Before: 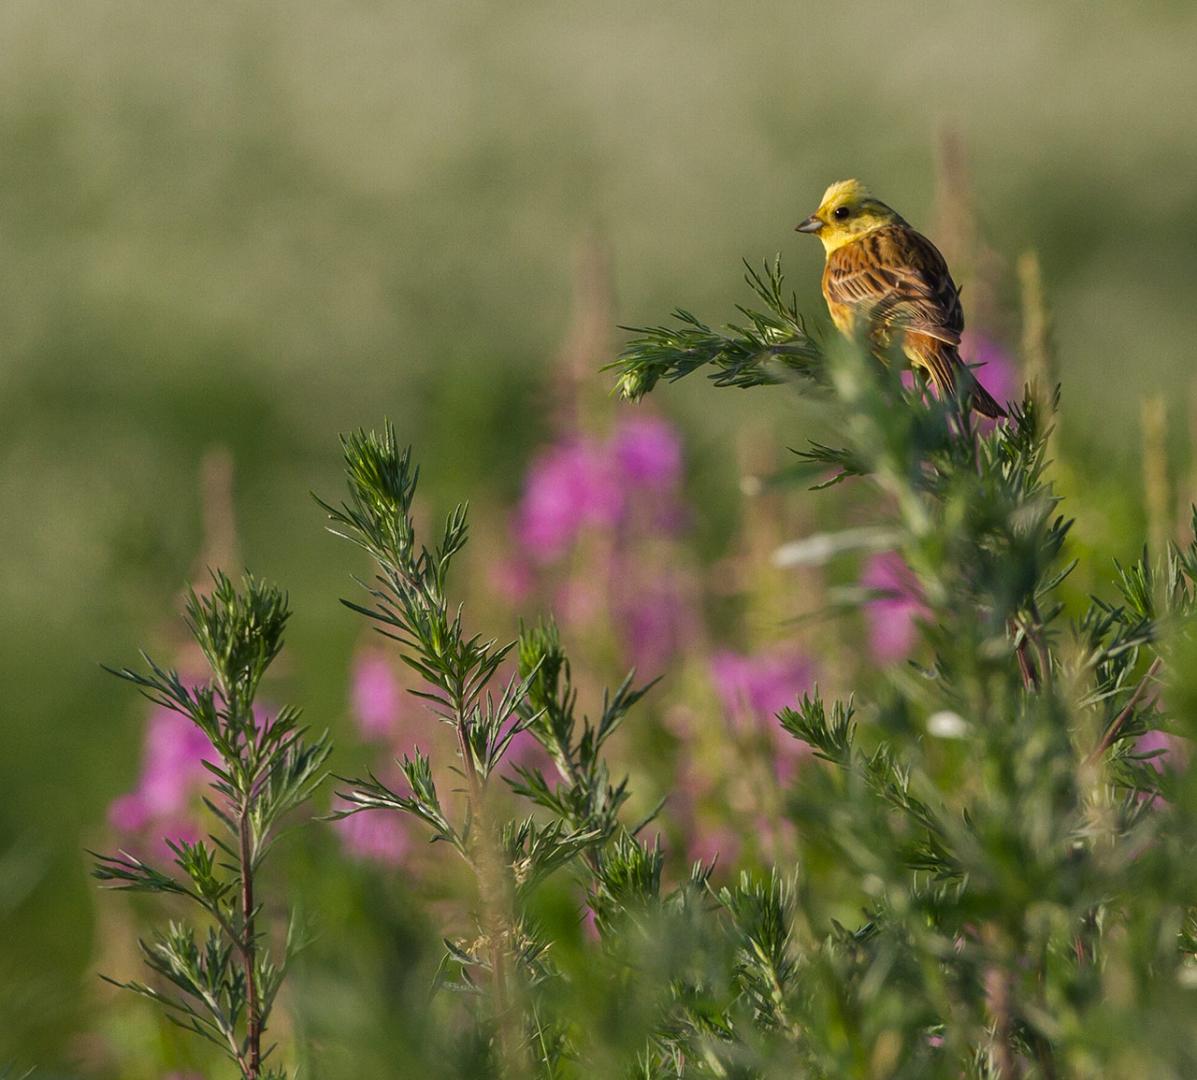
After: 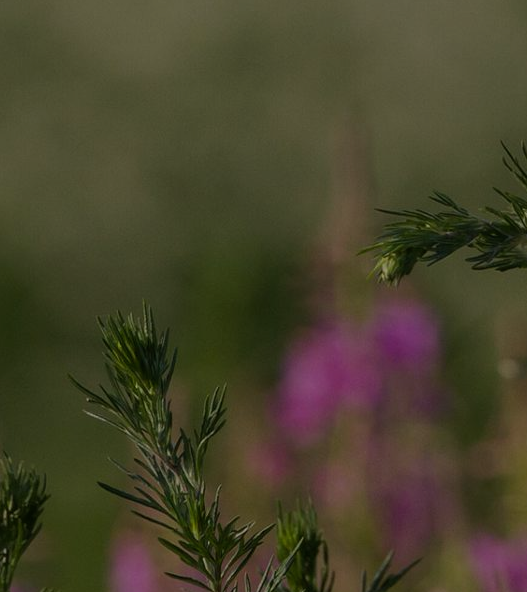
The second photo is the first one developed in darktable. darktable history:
crop: left 20.248%, top 10.86%, right 35.675%, bottom 34.321%
exposure: exposure -1.468 EV, compensate highlight preservation false
